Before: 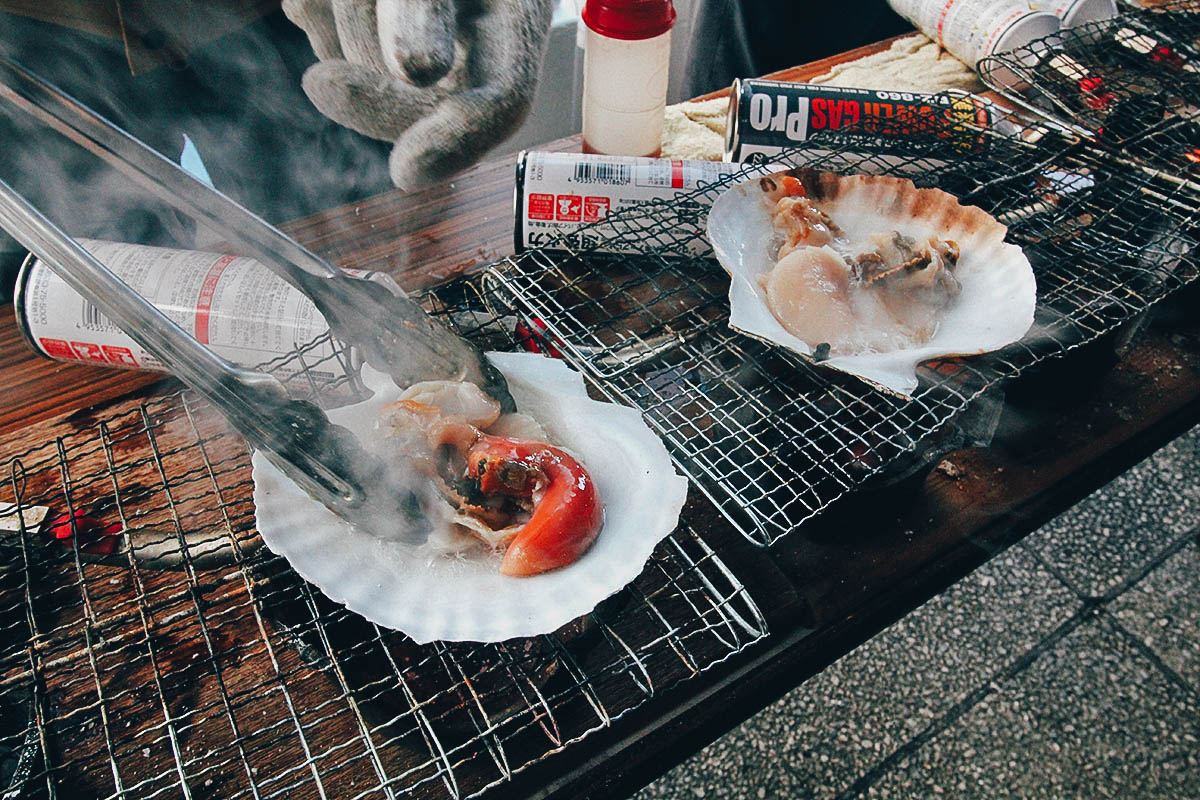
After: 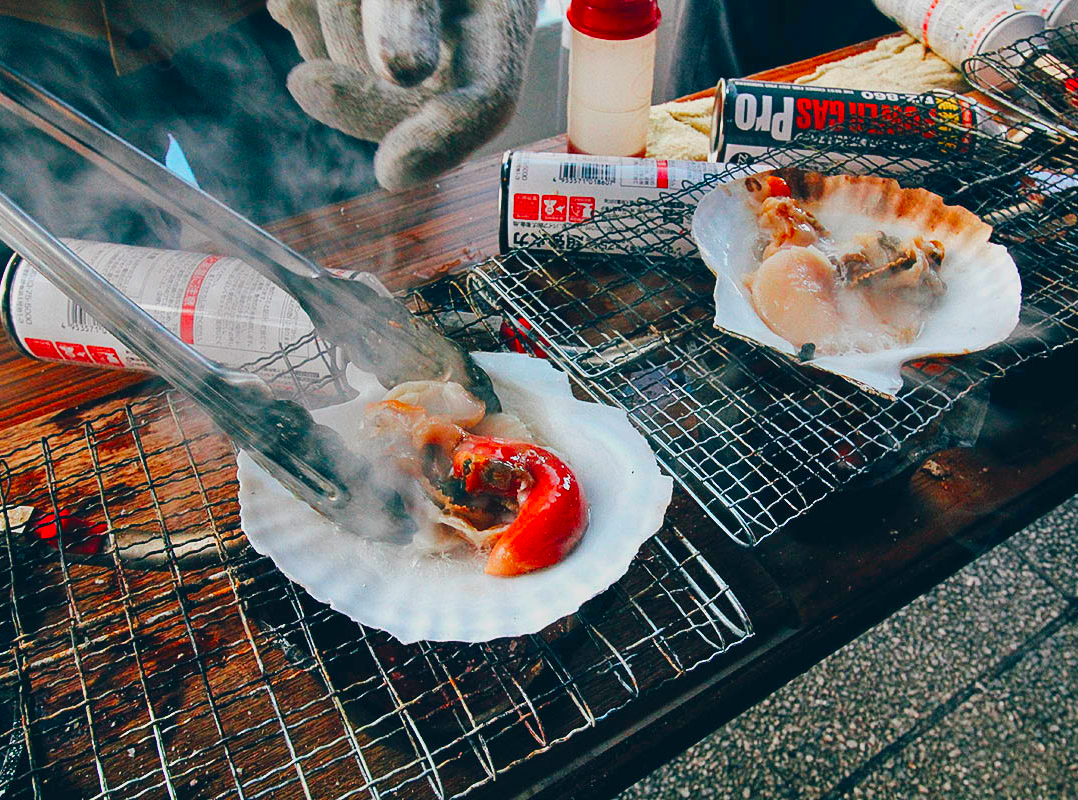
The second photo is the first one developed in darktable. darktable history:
contrast brightness saturation: contrast 0.088, saturation 0.275
color balance rgb: linear chroma grading › shadows -9.985%, linear chroma grading › global chroma 19.661%, perceptual saturation grading › global saturation 14.862%, contrast -9.889%
crop and rotate: left 1.26%, right 8.847%
exposure: exposure 0.087 EV, compensate highlight preservation false
